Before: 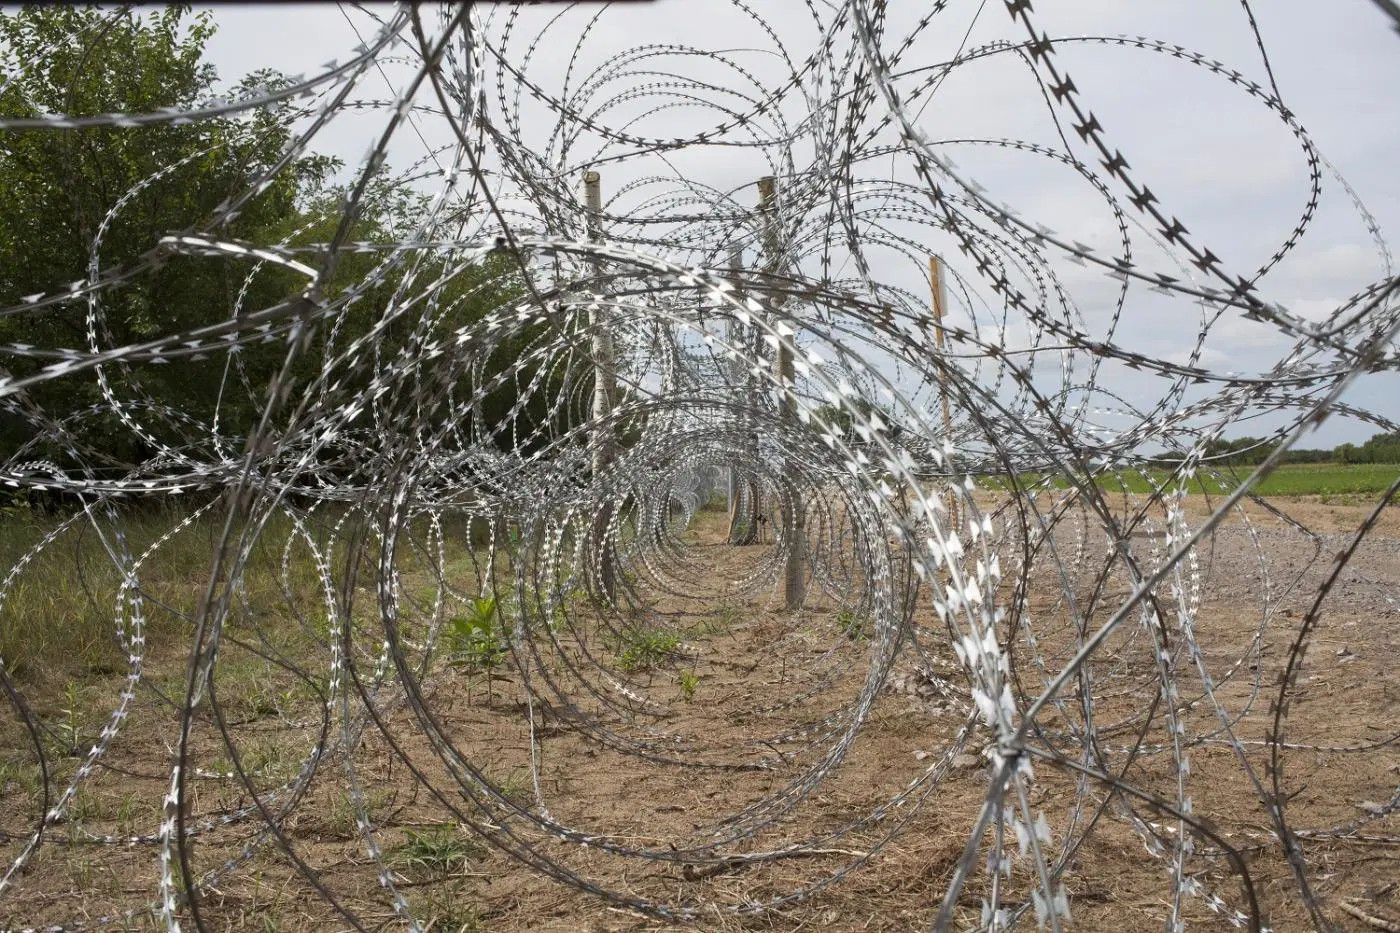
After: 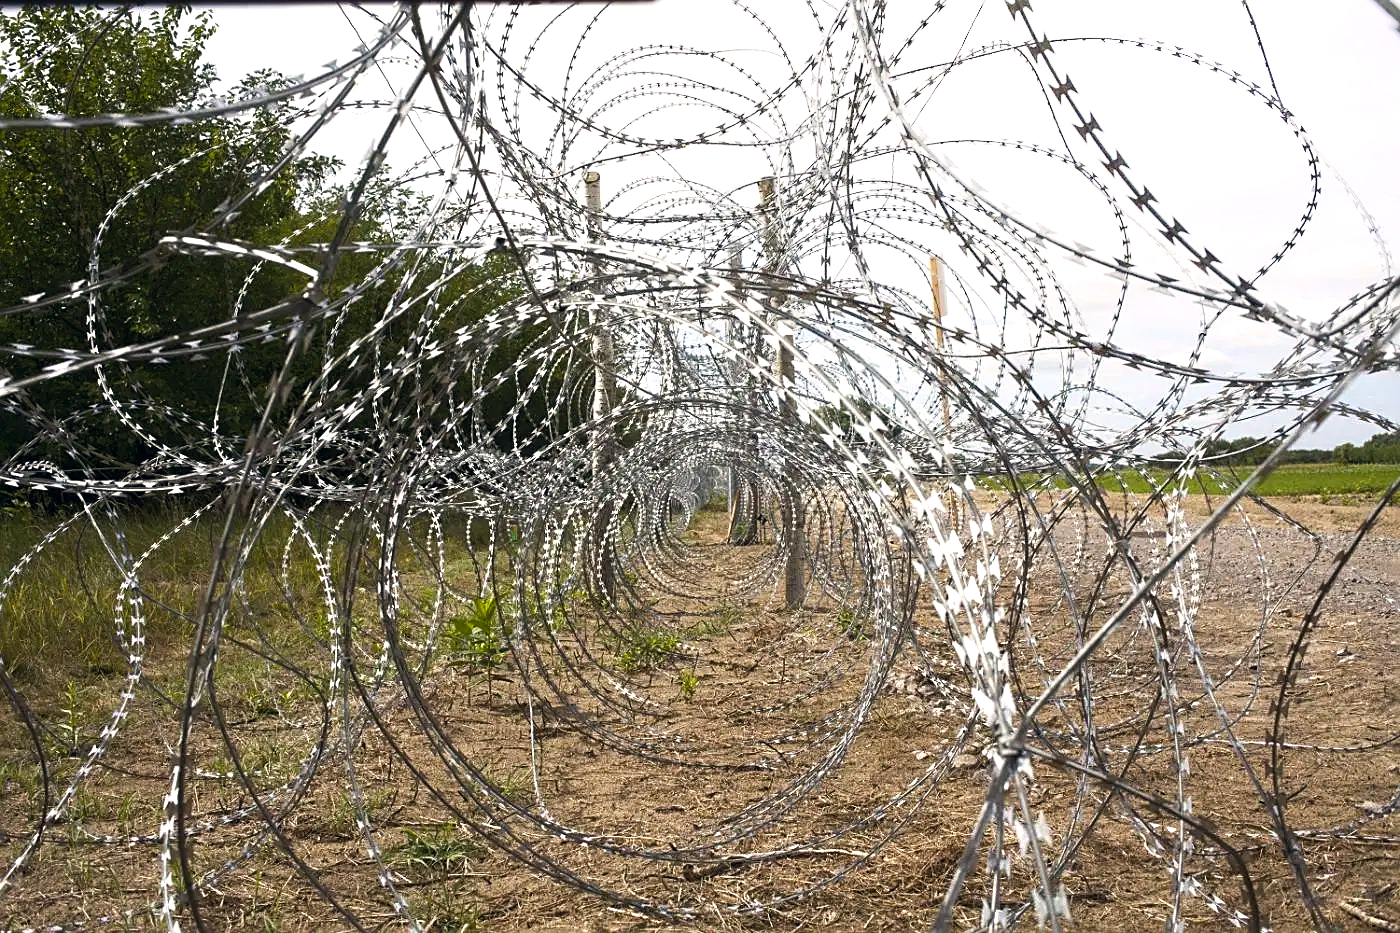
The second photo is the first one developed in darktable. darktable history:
exposure: exposure 0.178 EV, compensate exposure bias true, compensate highlight preservation false
rotate and perspective: automatic cropping off
color correction: highlights a* 2.75, highlights b* 5, shadows a* -2.04, shadows b* -4.84, saturation 0.8
tone equalizer: on, module defaults
shadows and highlights: shadows -24.28, highlights 49.77, soften with gaussian
color balance rgb: linear chroma grading › global chroma 16.62%, perceptual saturation grading › highlights -8.63%, perceptual saturation grading › mid-tones 18.66%, perceptual saturation grading › shadows 28.49%, perceptual brilliance grading › highlights 14.22%, perceptual brilliance grading › shadows -18.96%, global vibrance 27.71%
sharpen: on, module defaults
